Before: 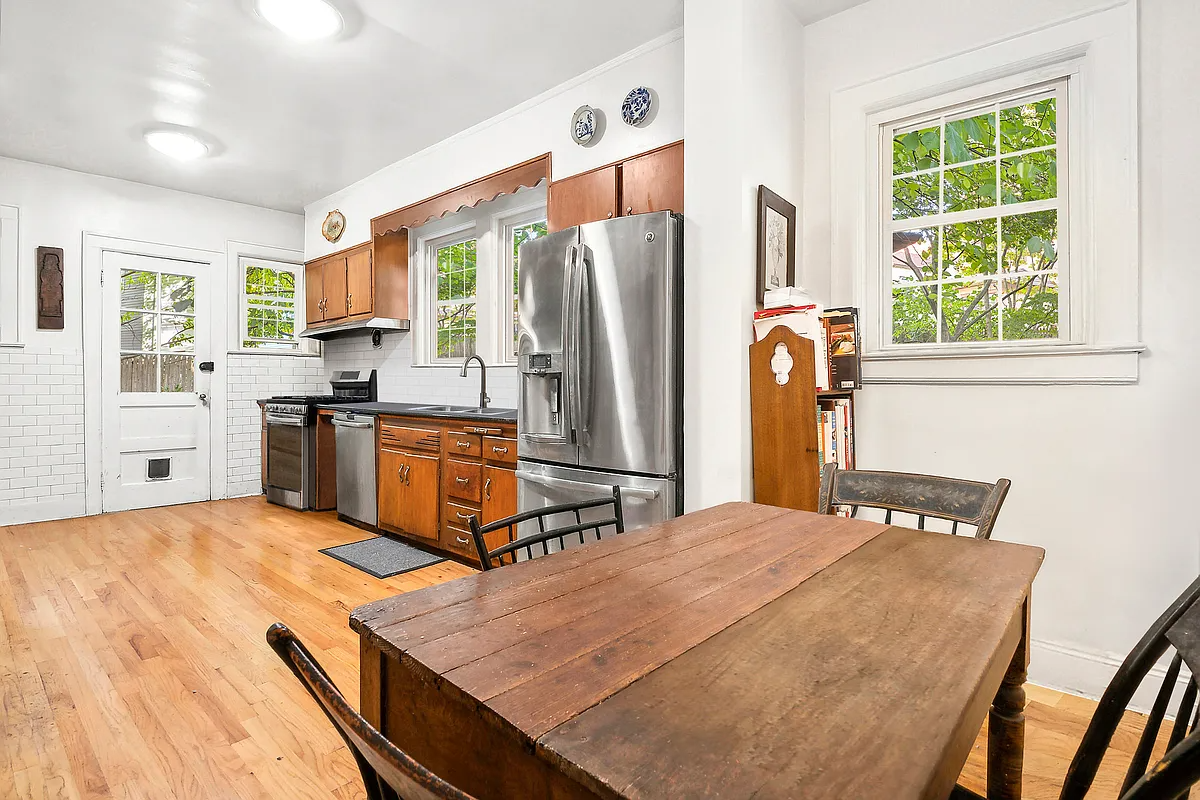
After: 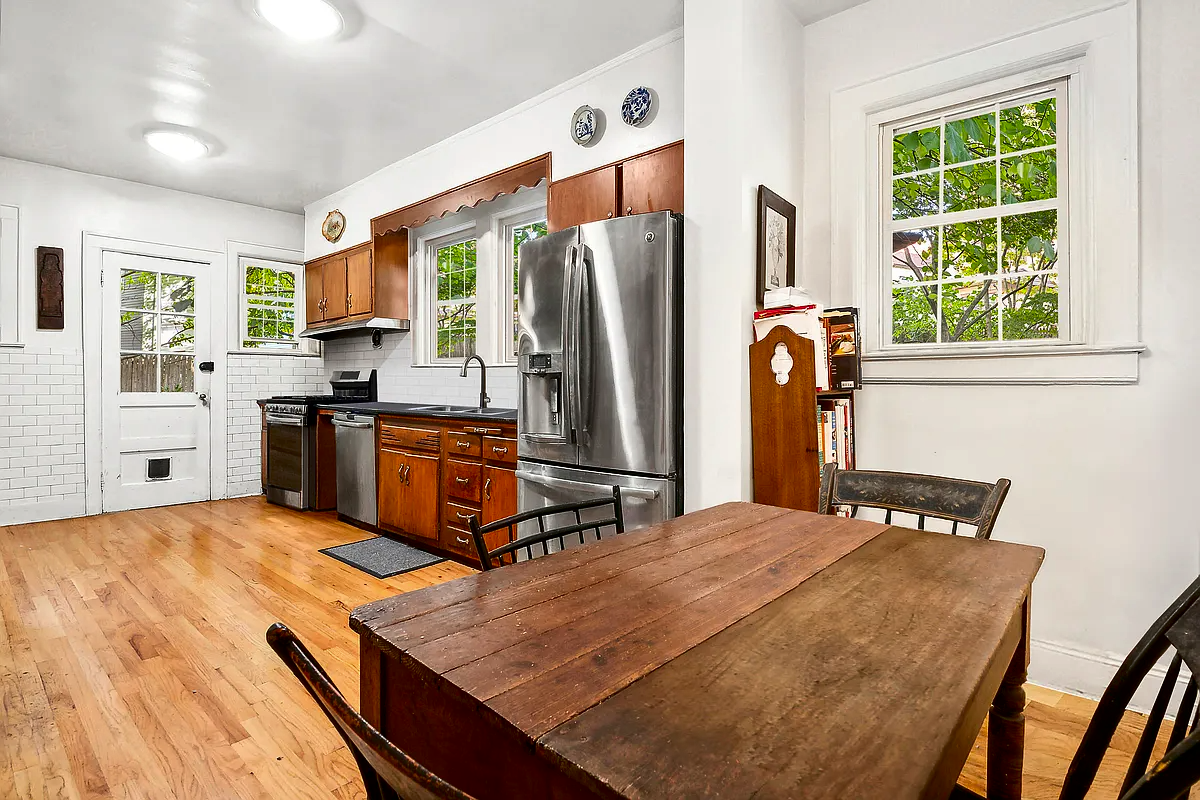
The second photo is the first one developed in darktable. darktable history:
contrast brightness saturation: contrast 0.134, brightness -0.24, saturation 0.137
